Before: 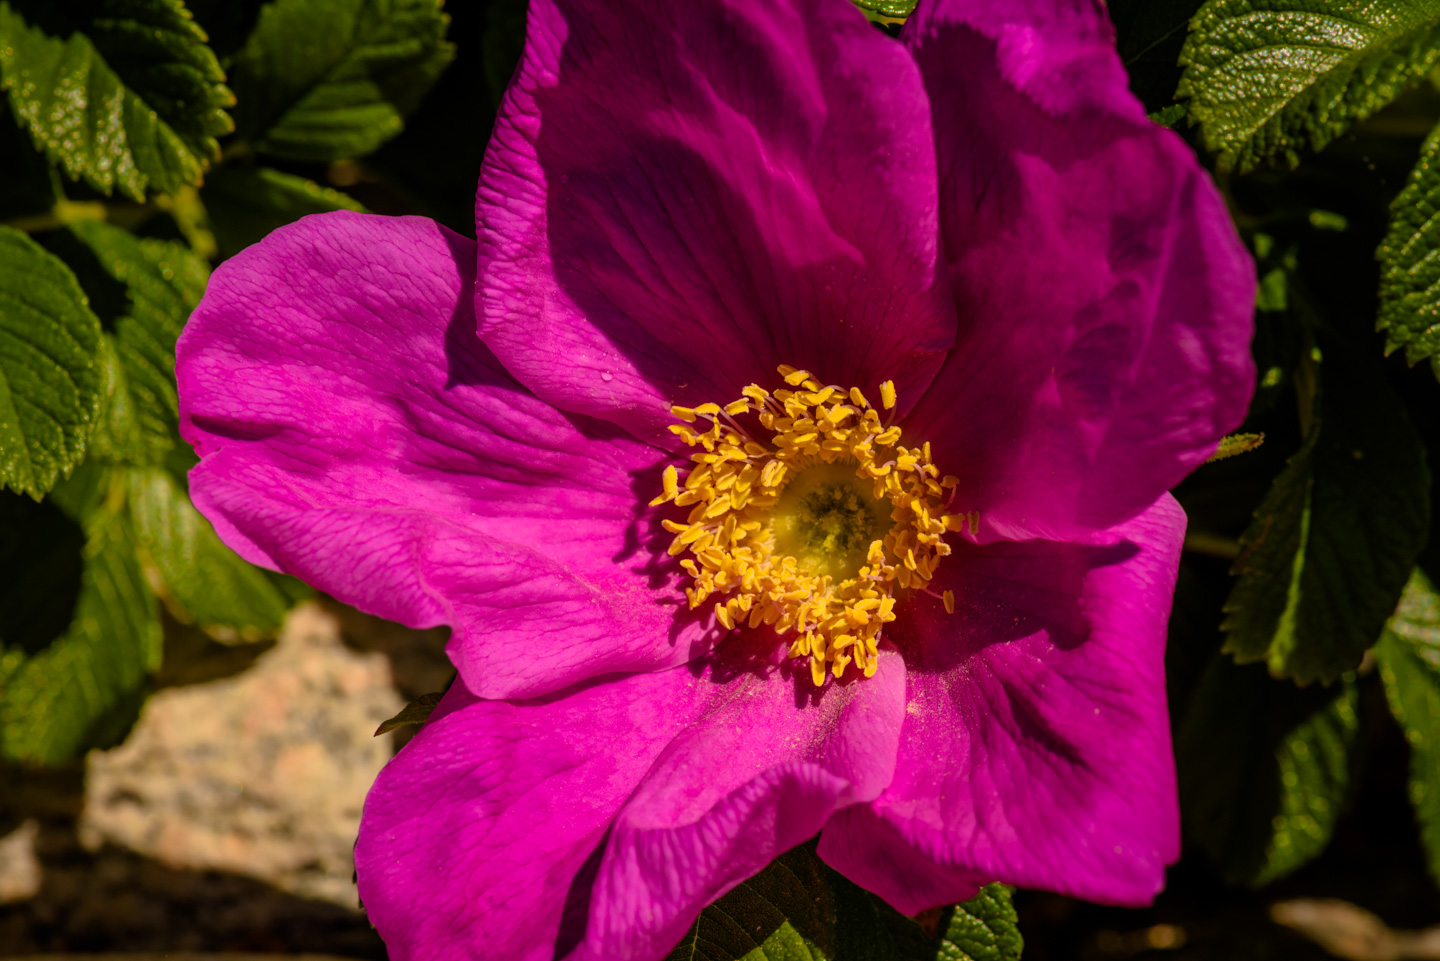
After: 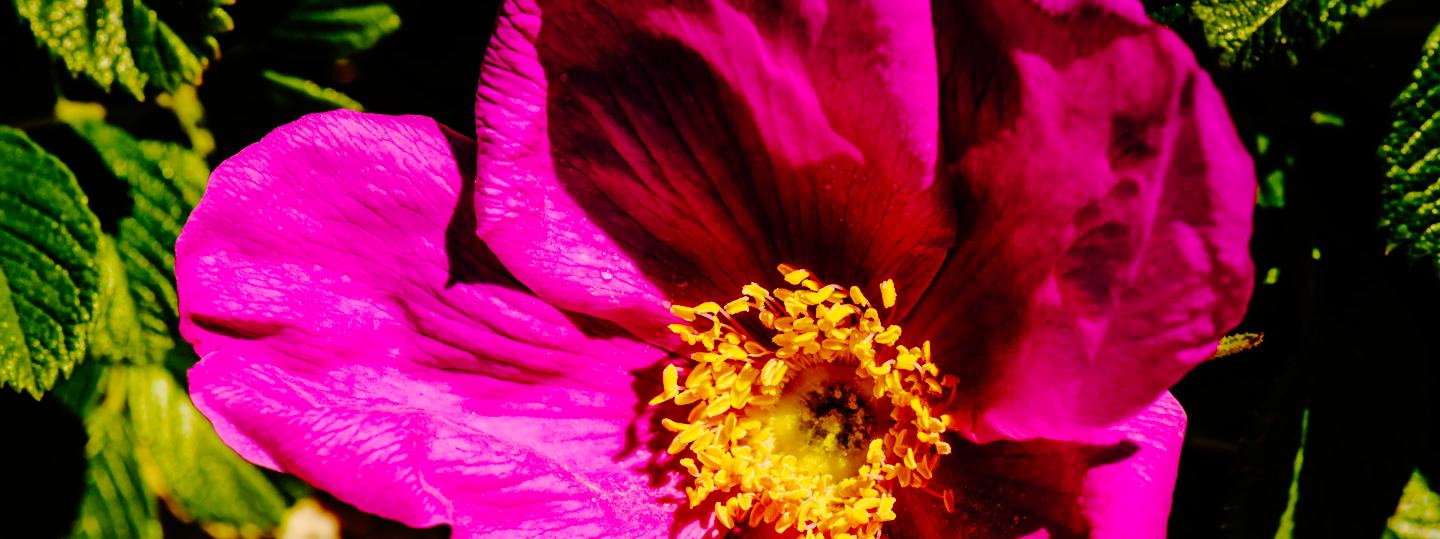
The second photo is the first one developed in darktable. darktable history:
base curve: curves: ch0 [(0, 0) (0.036, 0.01) (0.123, 0.254) (0.258, 0.504) (0.507, 0.748) (1, 1)], preserve colors none
crop and rotate: top 10.605%, bottom 33.274%
